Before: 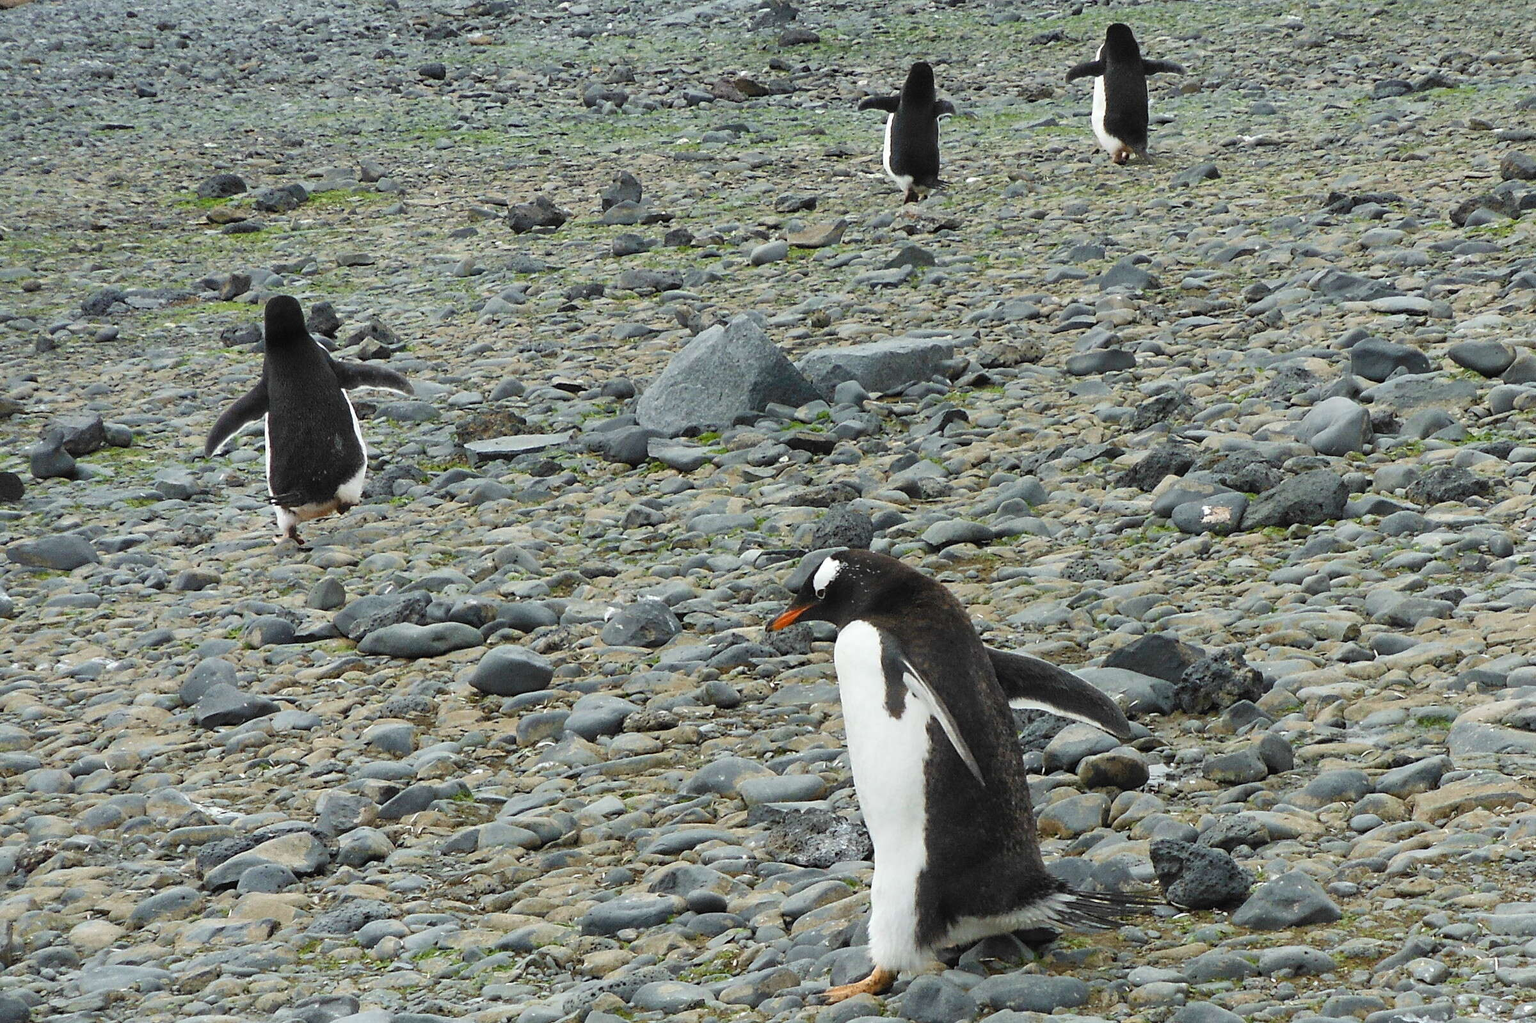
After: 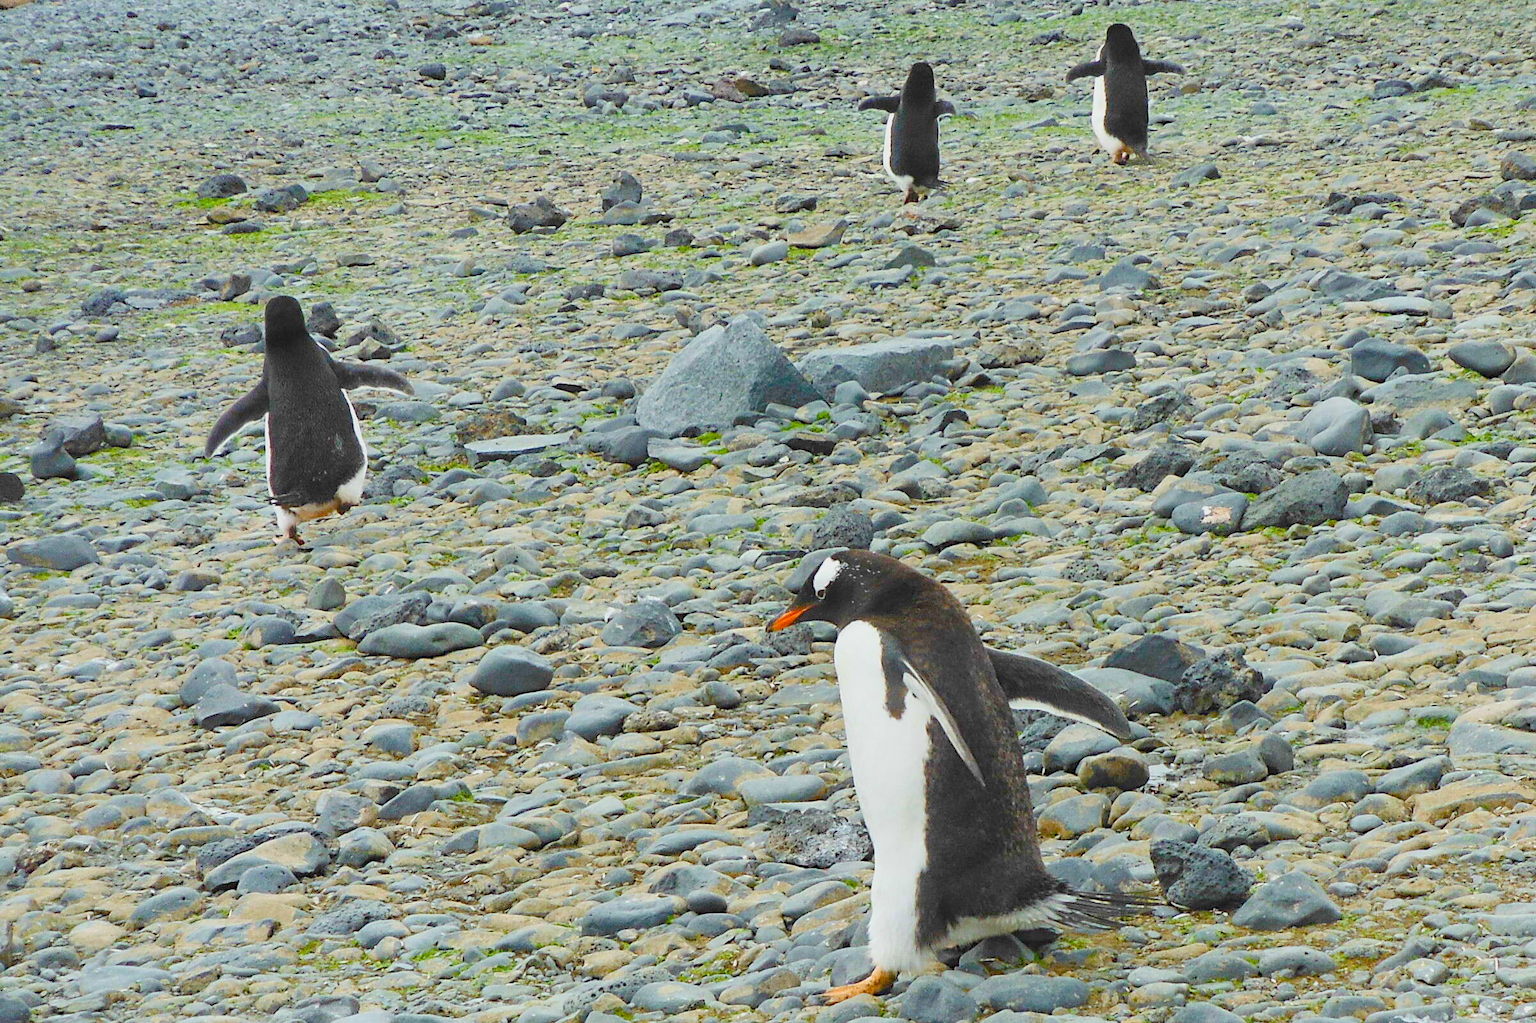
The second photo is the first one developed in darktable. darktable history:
exposure: exposure 0.151 EV, compensate exposure bias true, compensate highlight preservation false
contrast brightness saturation: contrast 0.197, brightness 0.16, saturation 0.215
color balance rgb: perceptual saturation grading › global saturation 15.744%, perceptual saturation grading › highlights -19.409%, perceptual saturation grading › shadows 19.226%, global vibrance 24.117%, contrast -25.252%
haze removal: strength 0.105, compatibility mode true, adaptive false
